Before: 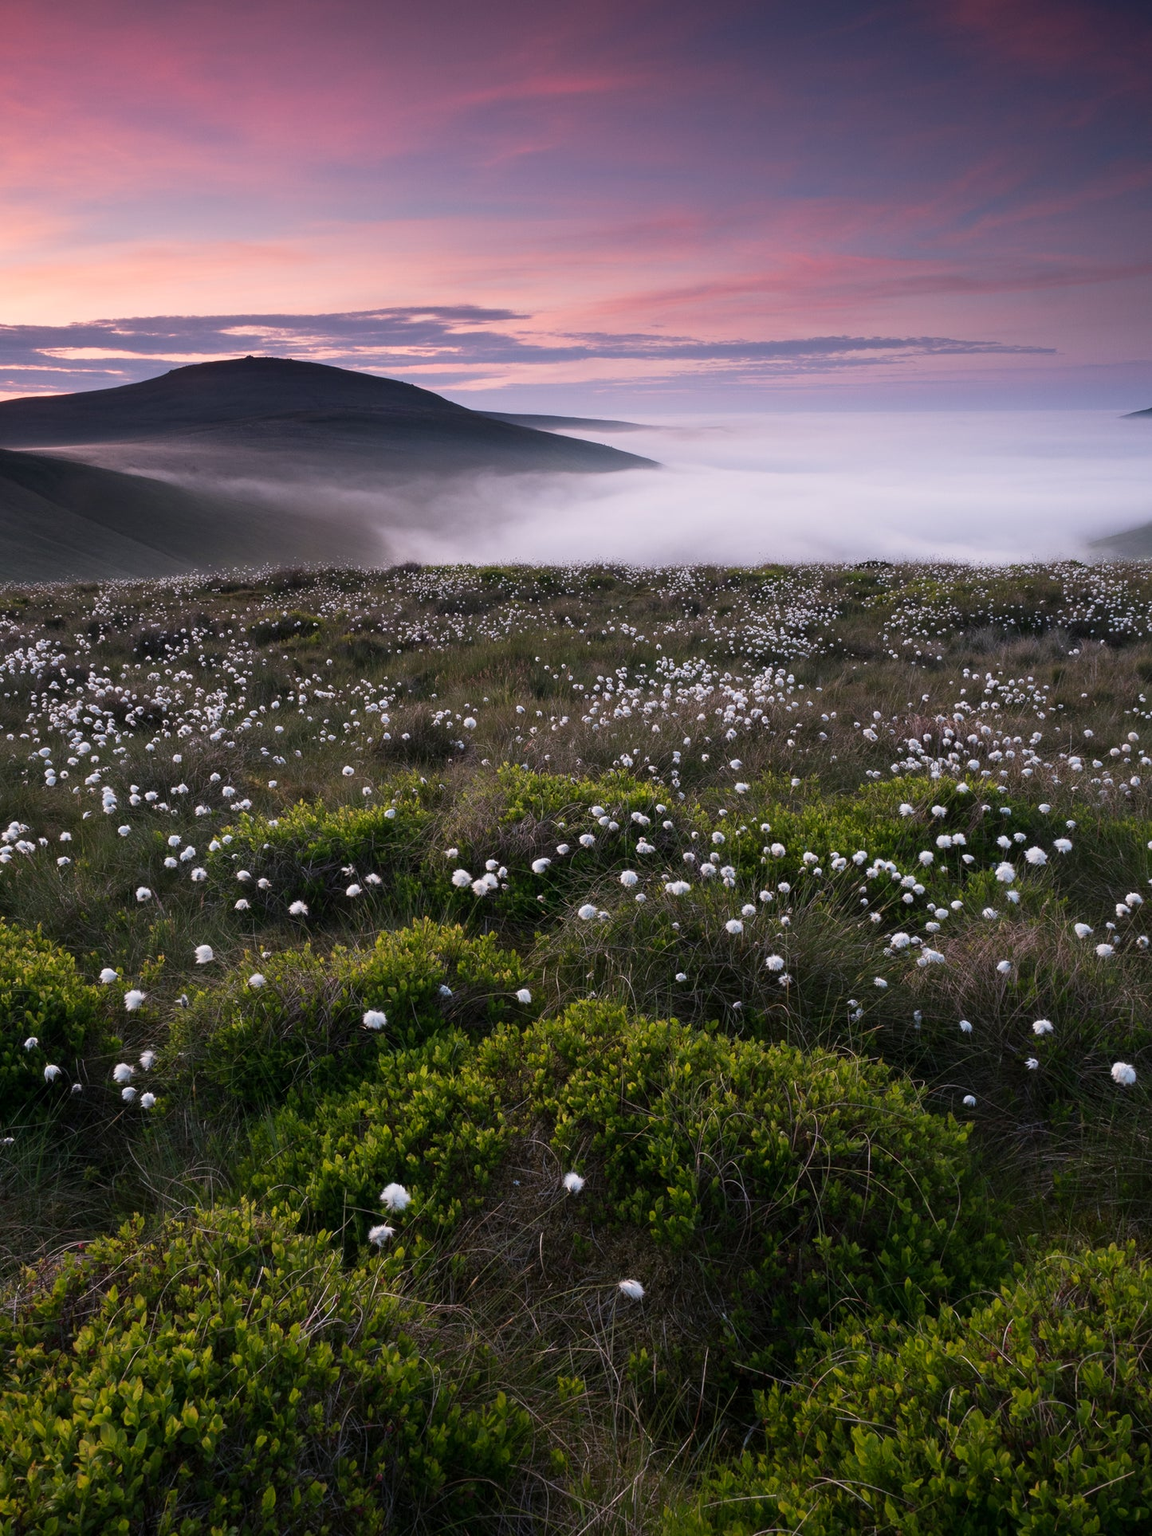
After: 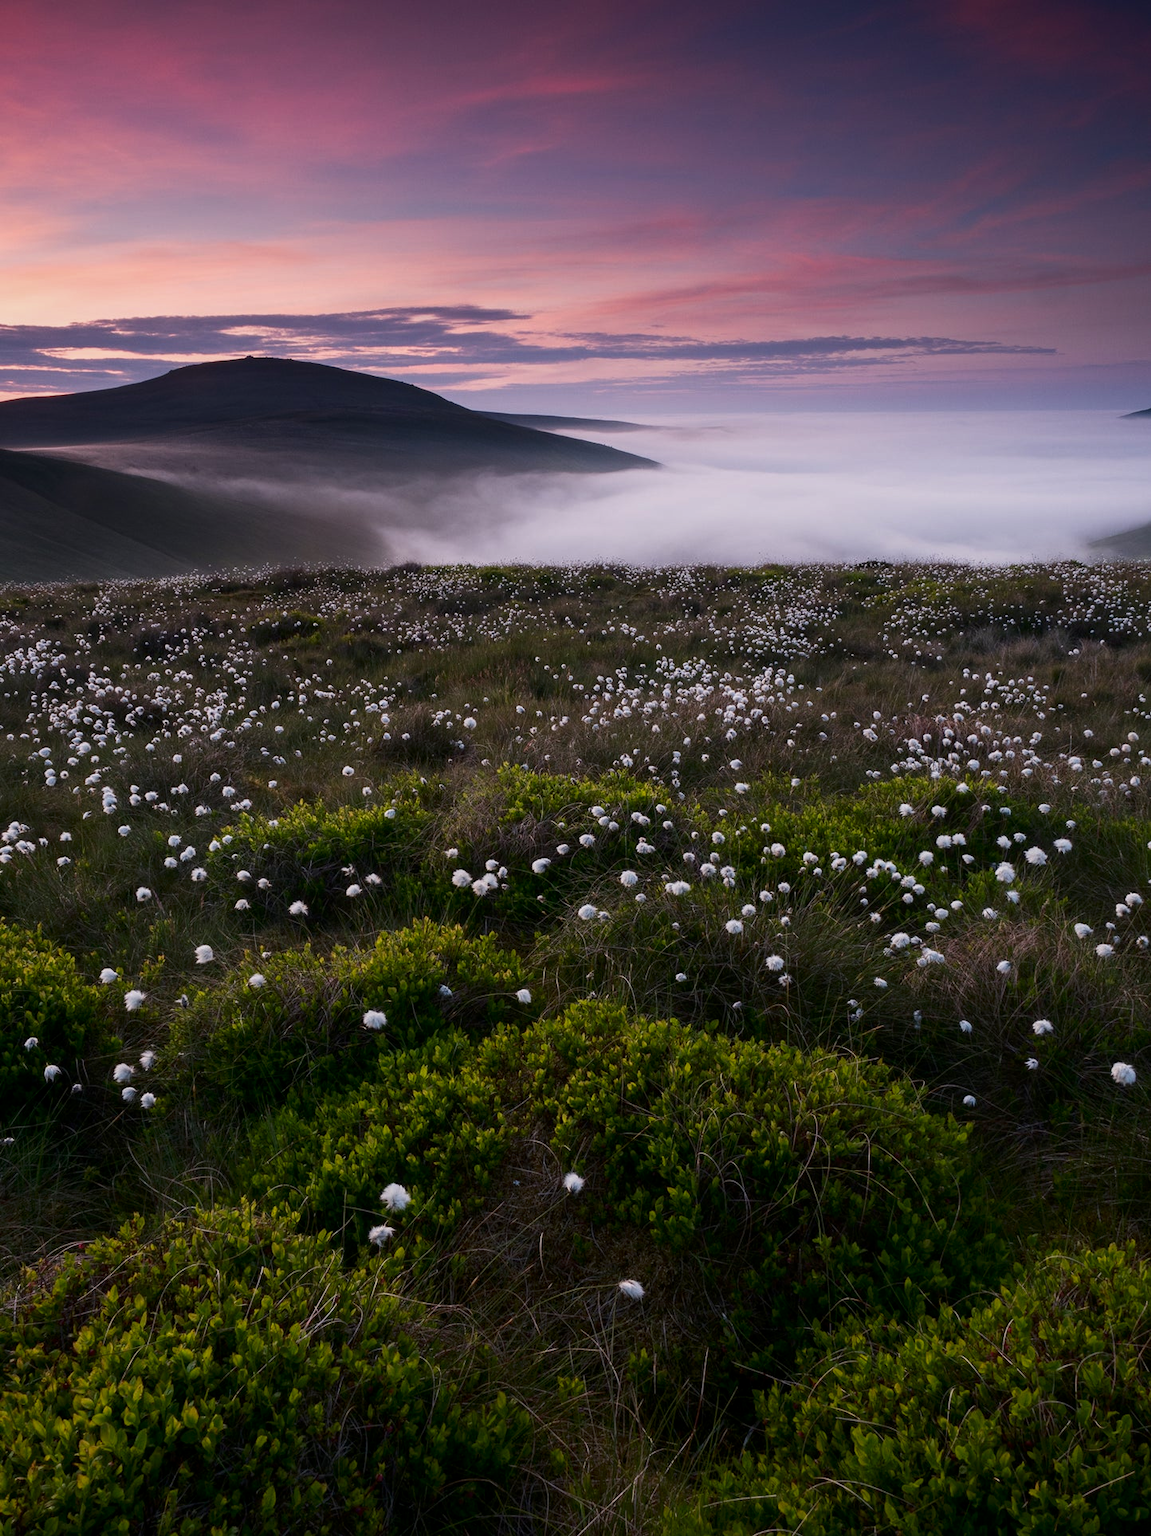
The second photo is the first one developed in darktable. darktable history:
local contrast: detail 109%
contrast brightness saturation: contrast 0.066, brightness -0.132, saturation 0.054
